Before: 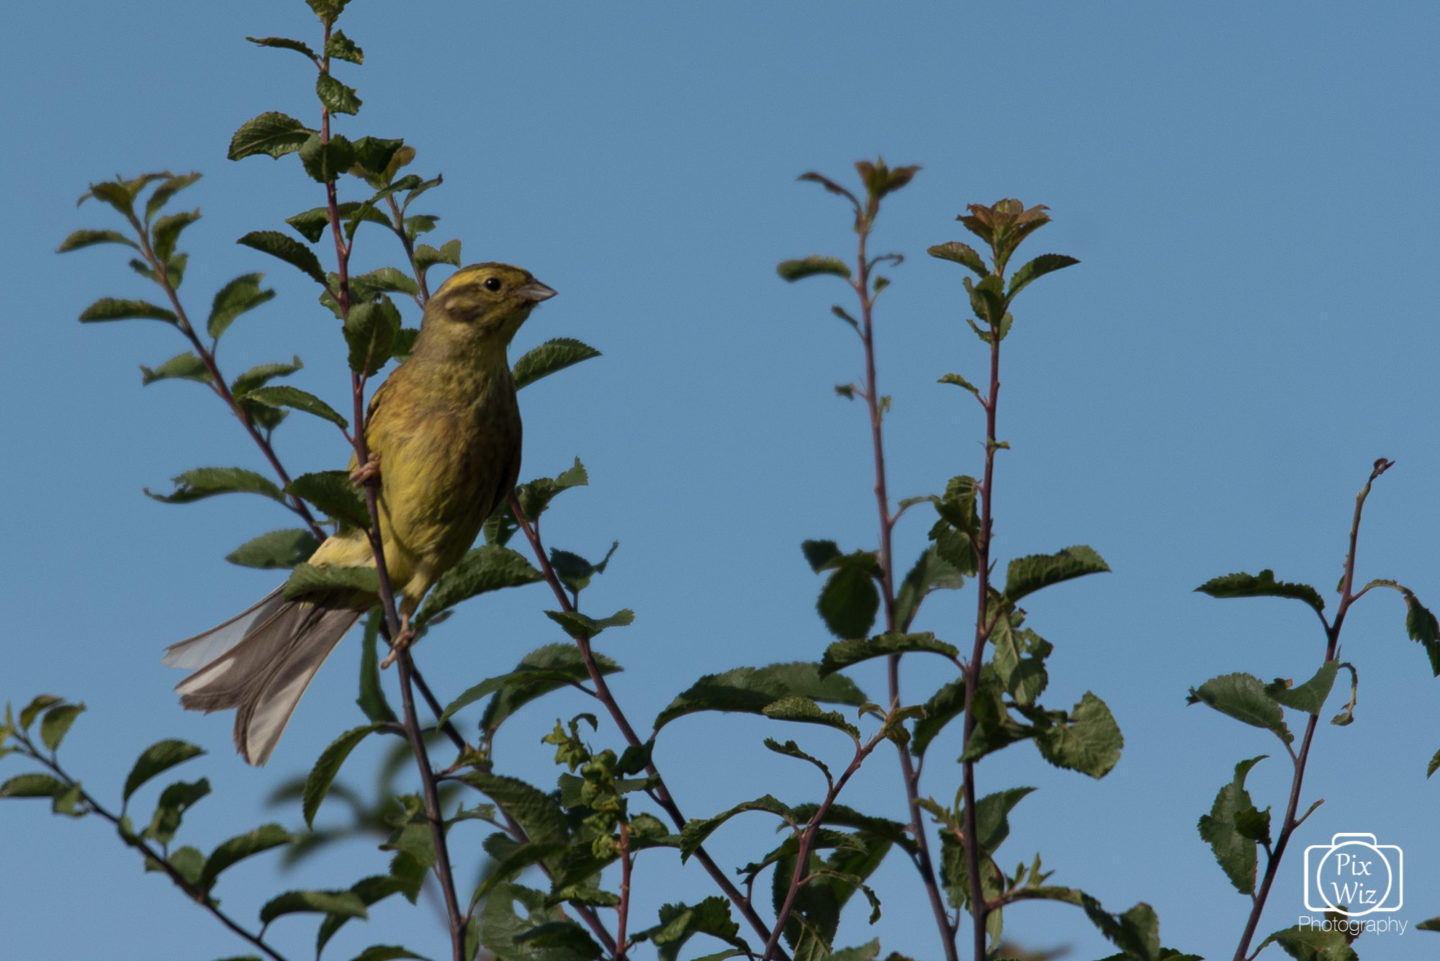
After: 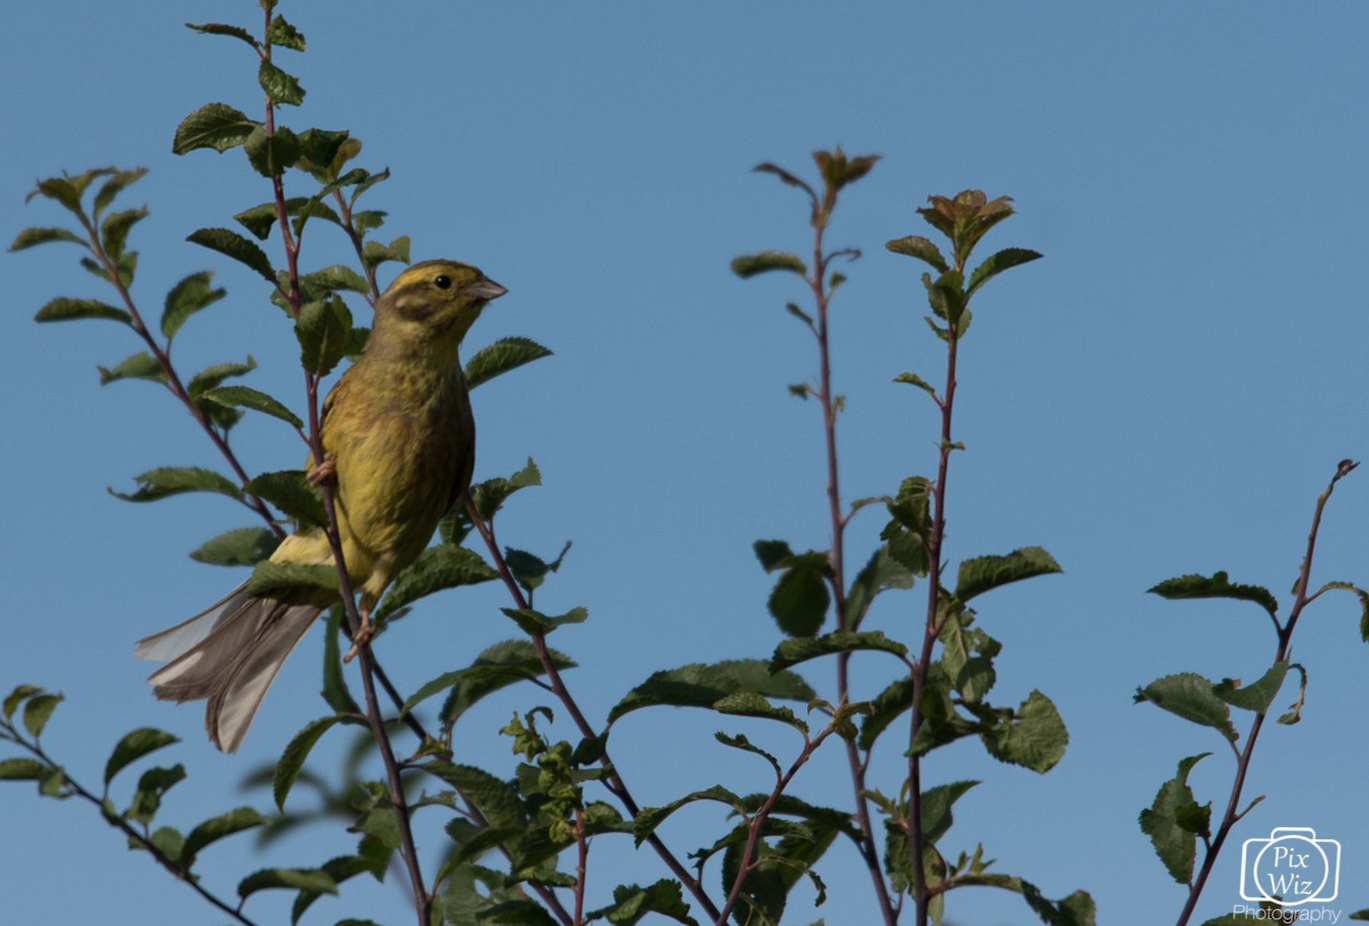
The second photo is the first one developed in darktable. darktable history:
rotate and perspective: rotation 0.074°, lens shift (vertical) 0.096, lens shift (horizontal) -0.041, crop left 0.043, crop right 0.952, crop top 0.024, crop bottom 0.979
crop: top 1.049%, right 0.001%
